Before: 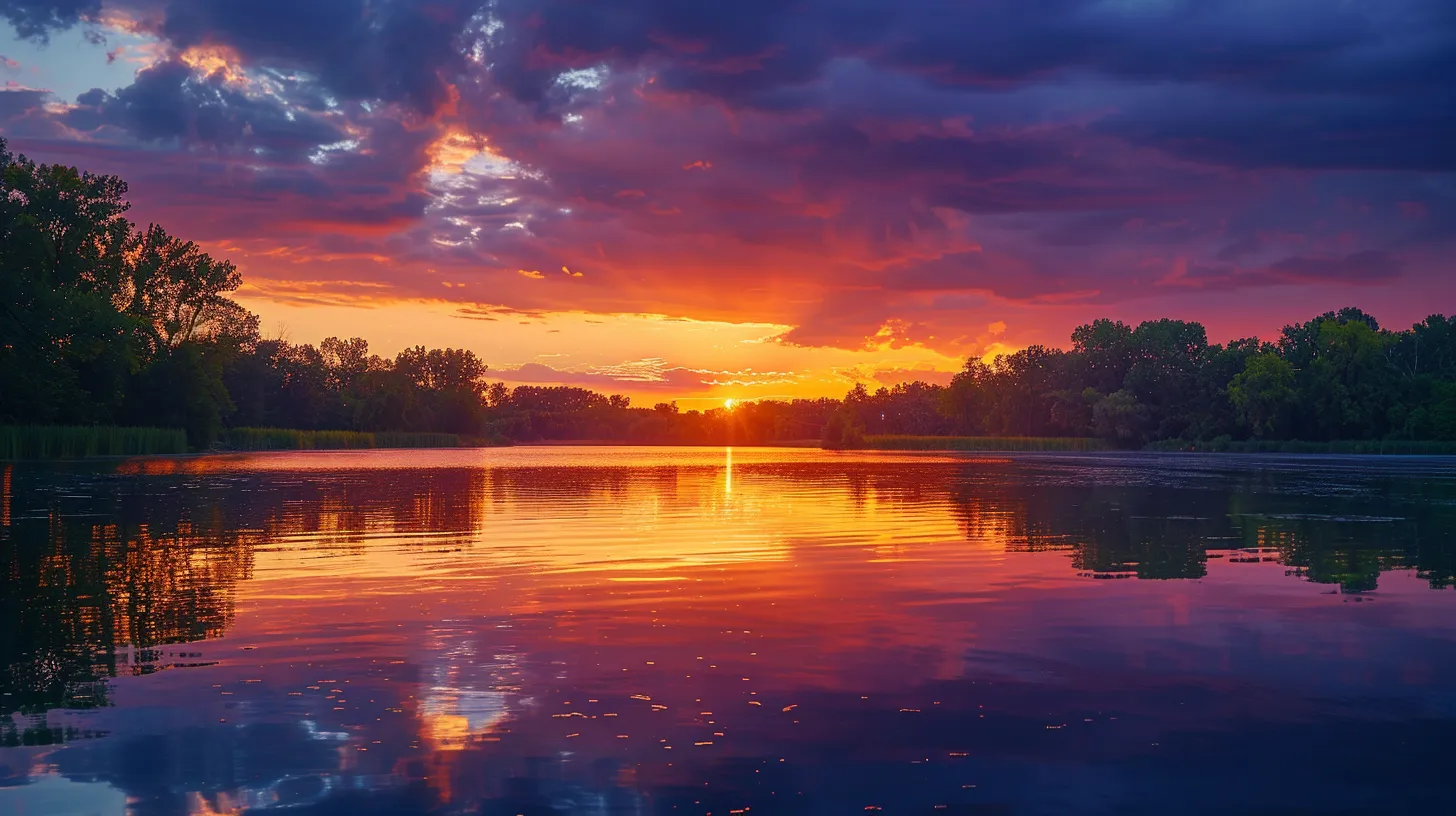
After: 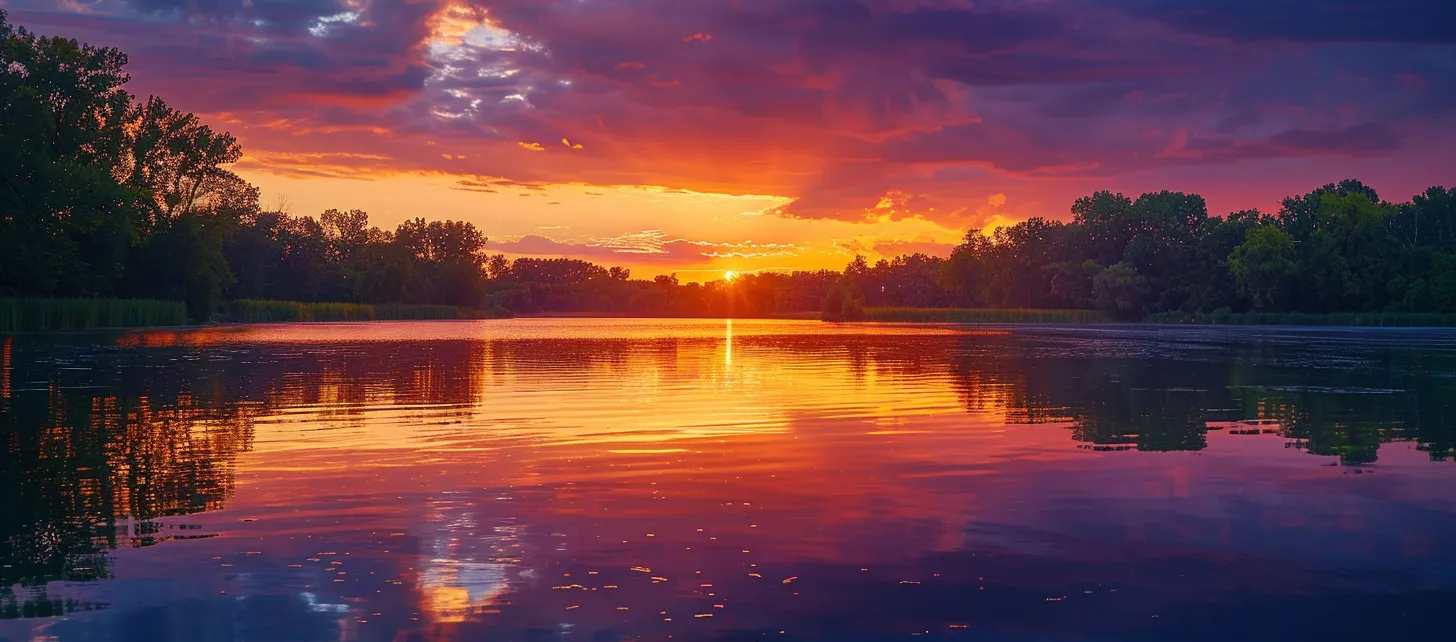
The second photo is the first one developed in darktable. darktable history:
white balance: red 1, blue 1
crop and rotate: top 15.774%, bottom 5.506%
